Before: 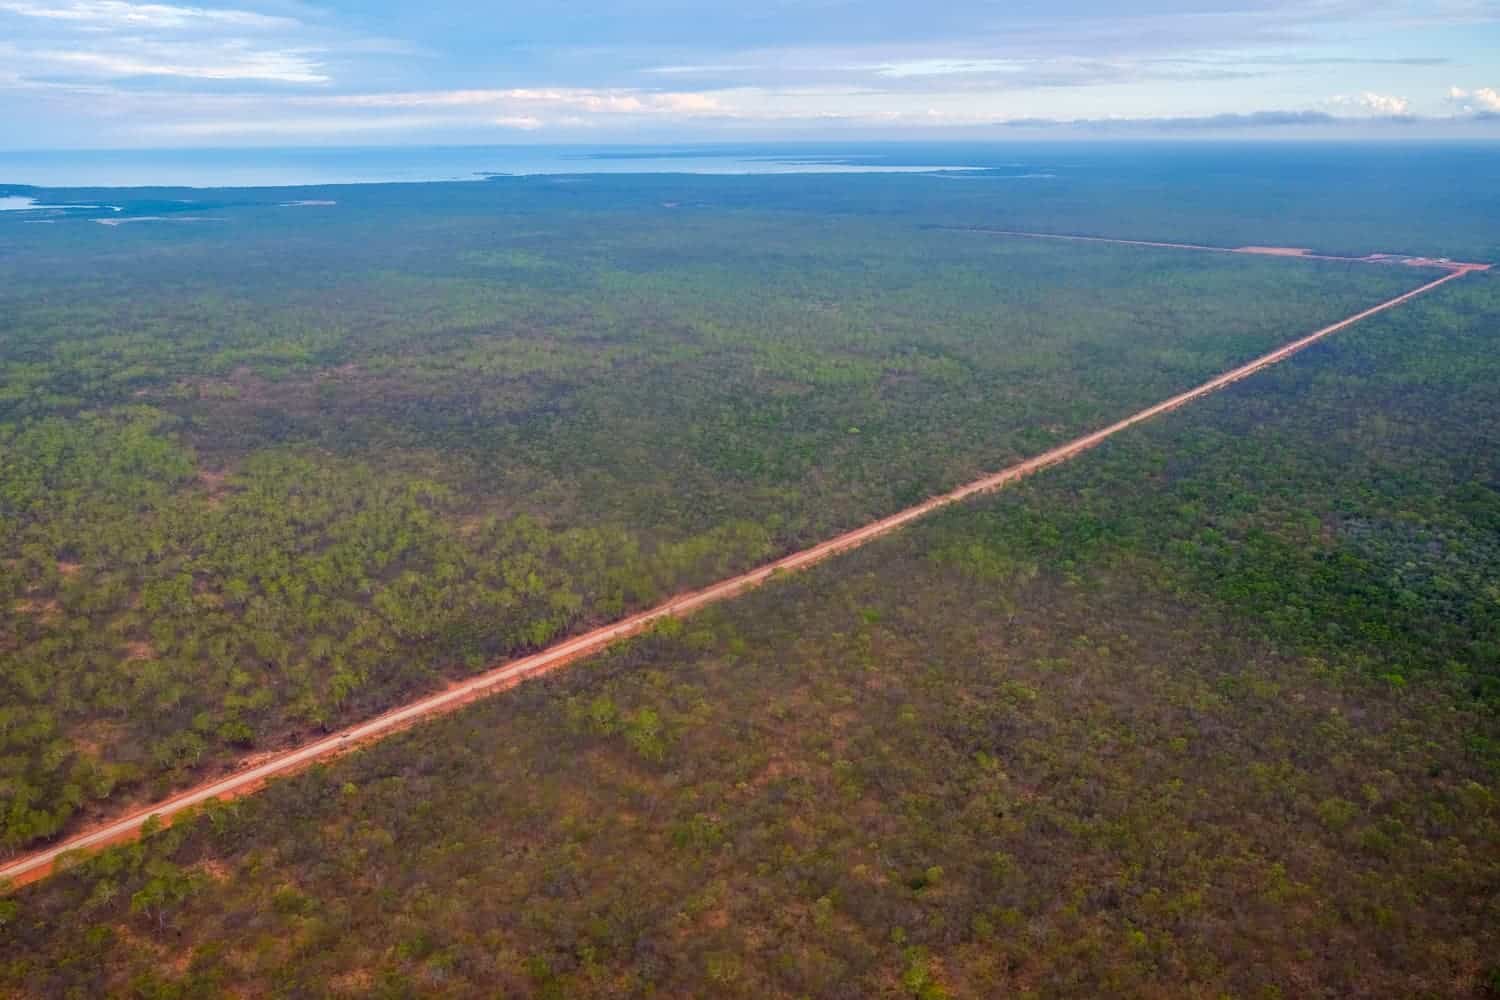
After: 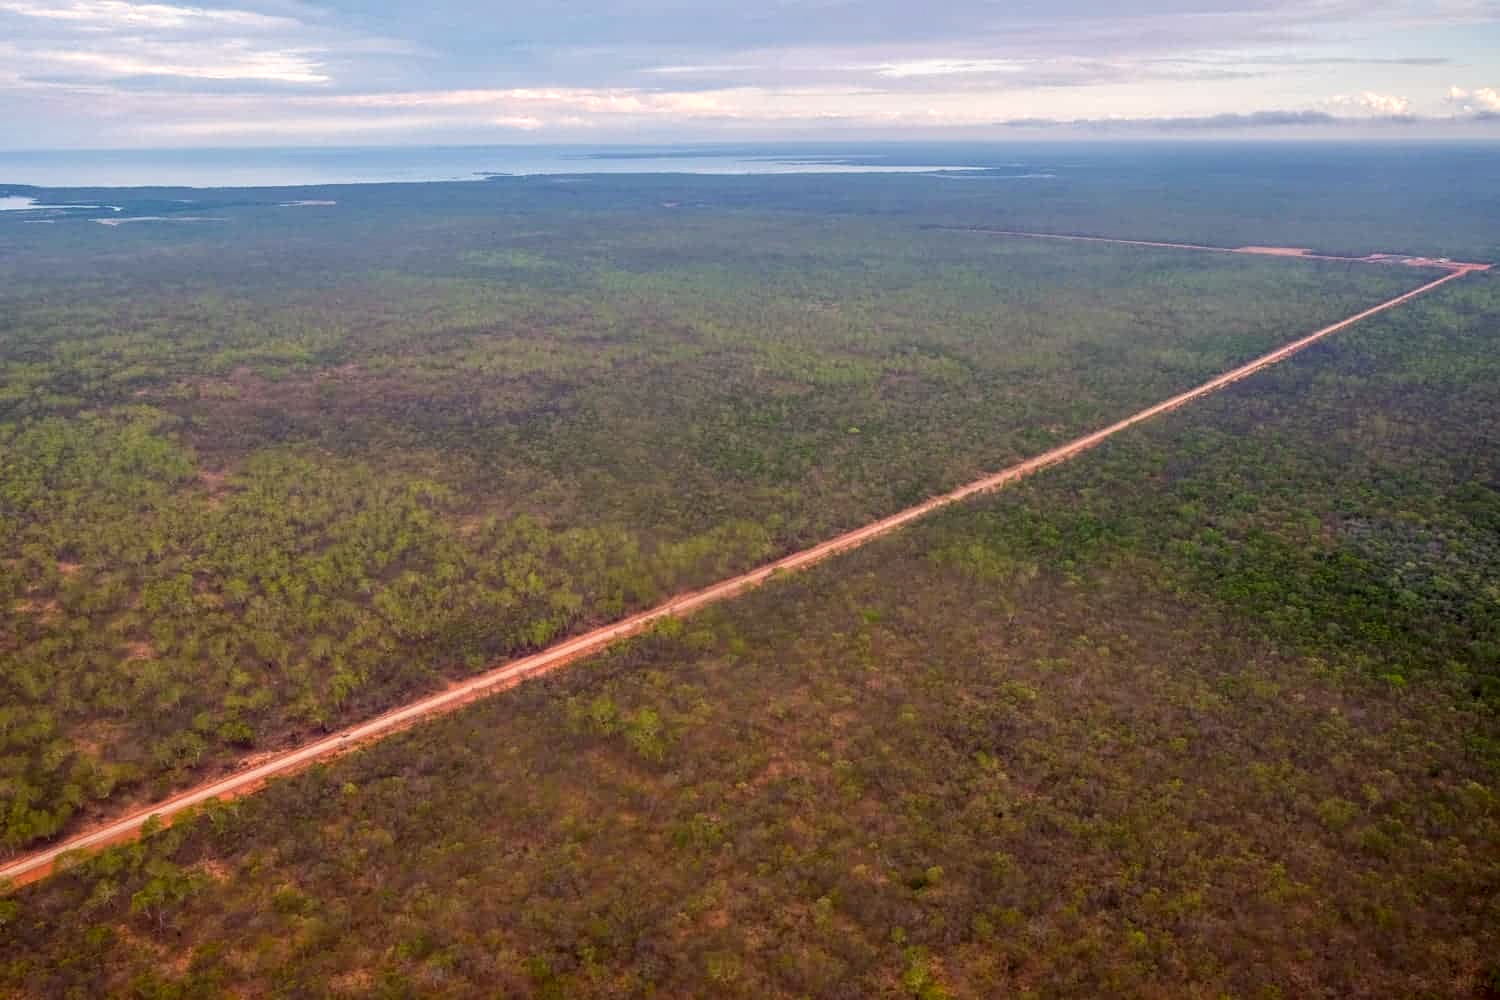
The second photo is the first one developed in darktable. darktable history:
color correction: highlights a* 6.44, highlights b* 8.42, shadows a* 5.48, shadows b* 7.07, saturation 0.915
local contrast: on, module defaults
